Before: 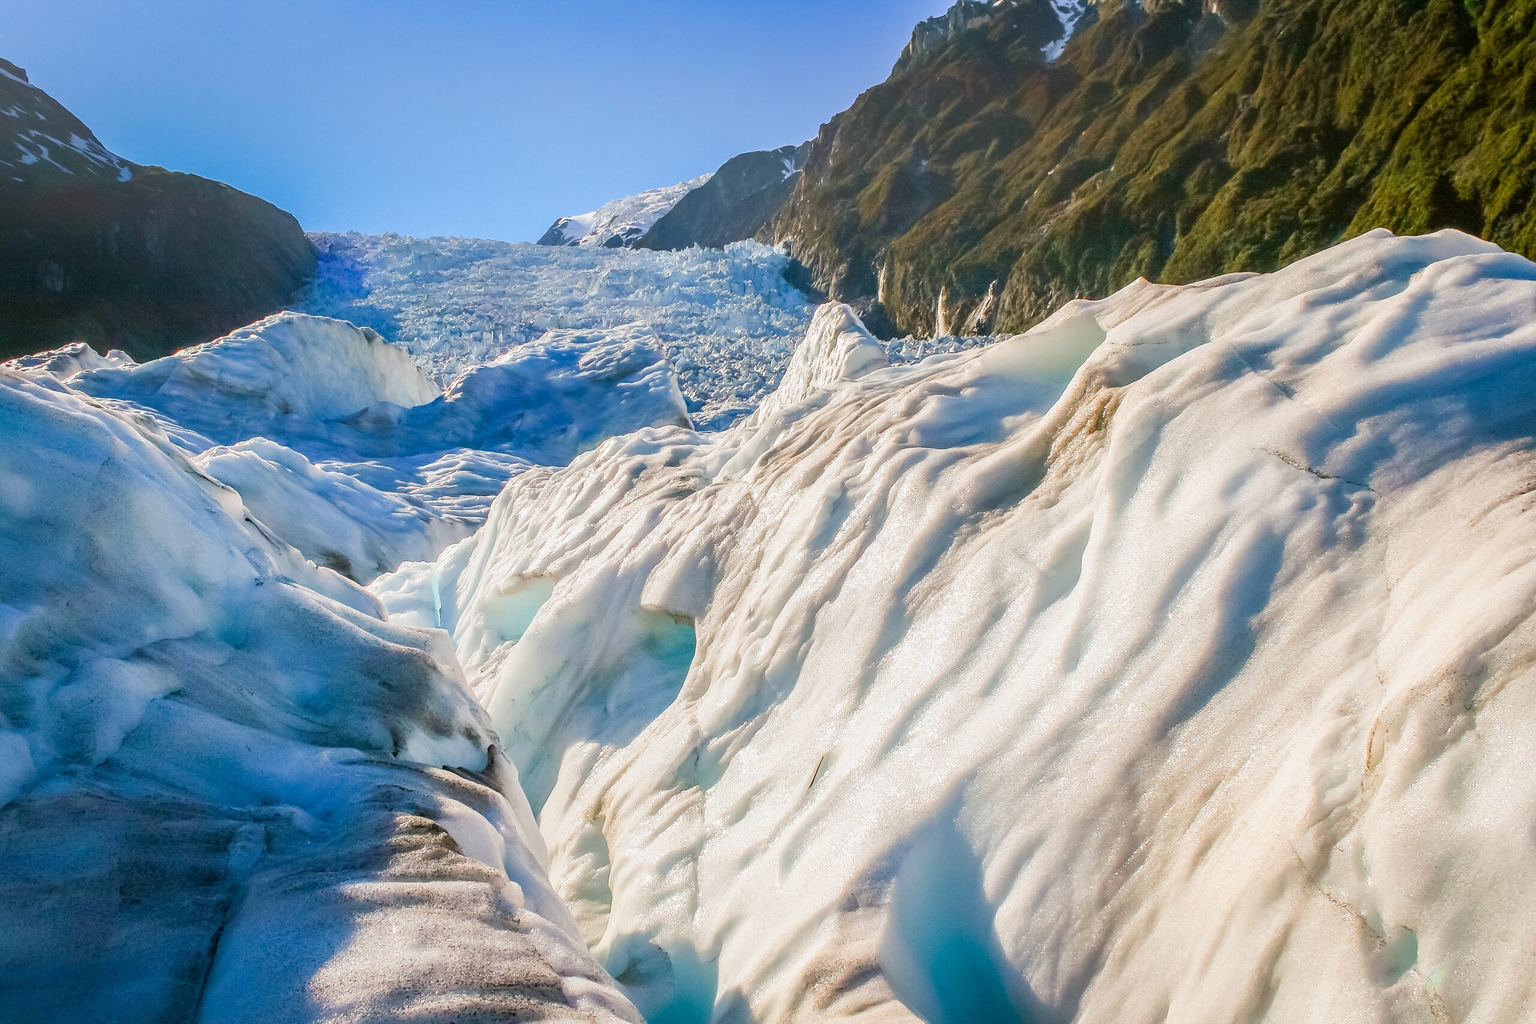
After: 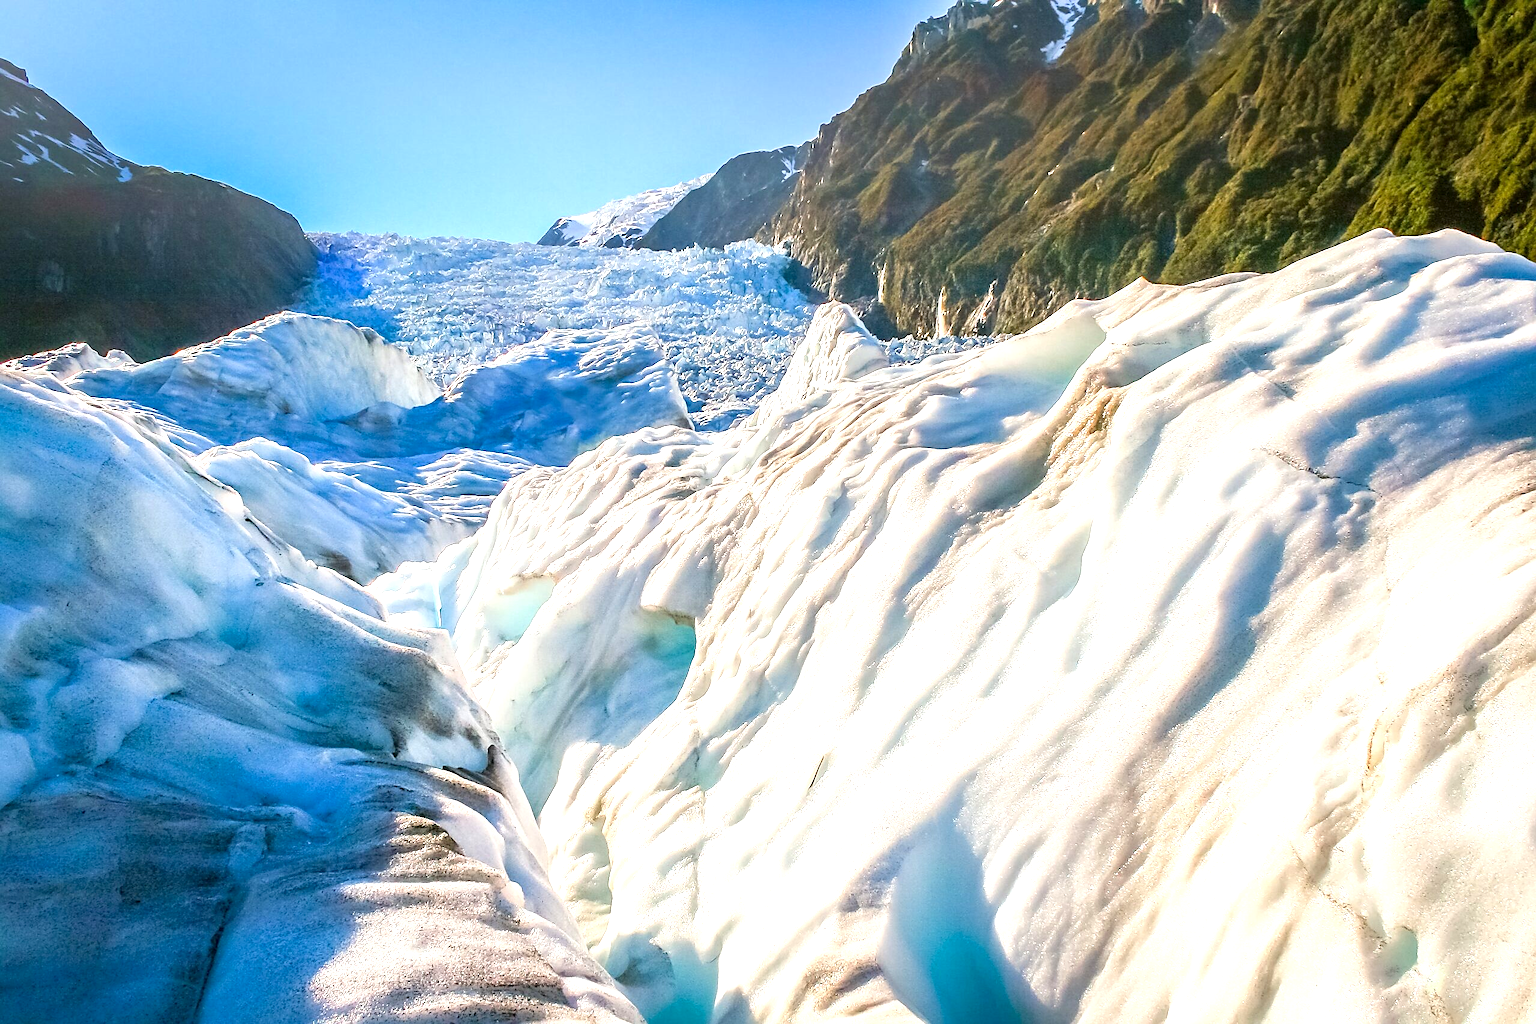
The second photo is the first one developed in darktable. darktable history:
local contrast: mode bilateral grid, contrast 29, coarseness 15, detail 116%, midtone range 0.2
contrast brightness saturation: contrast -0.01, brightness -0.008, saturation 0.039
exposure: exposure 0.774 EV, compensate highlight preservation false
sharpen: radius 1.911, amount 0.408, threshold 1.427
